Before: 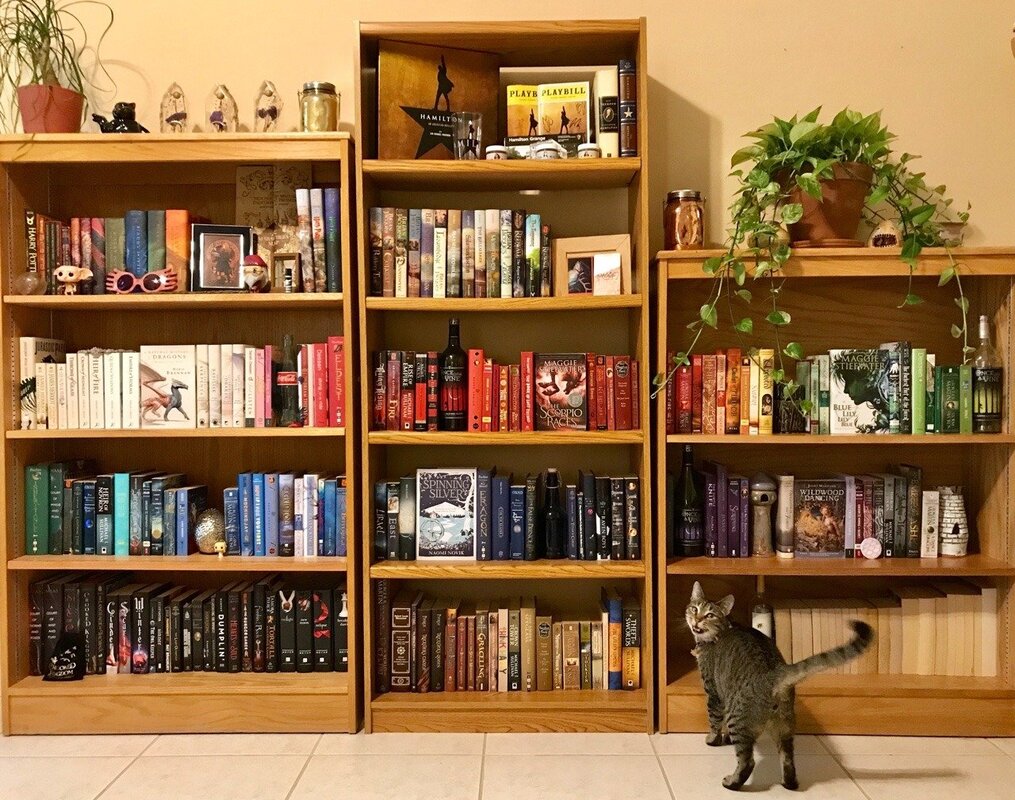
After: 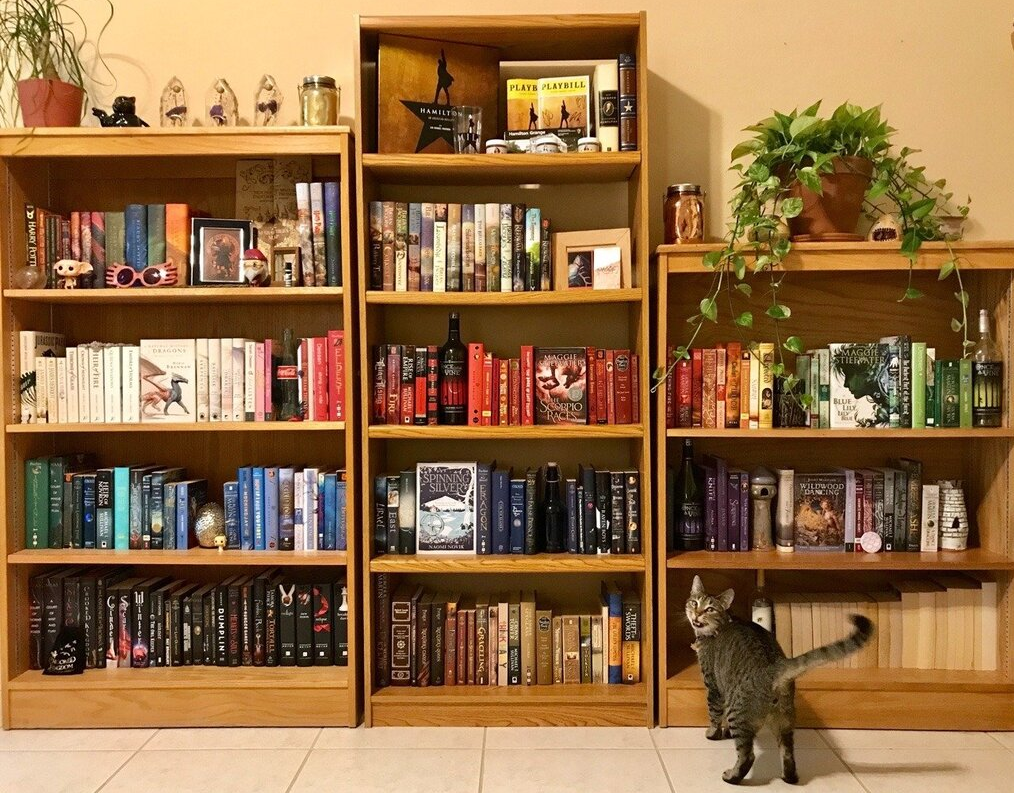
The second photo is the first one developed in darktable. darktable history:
exposure: compensate highlight preservation false
crop: top 0.848%, right 0.069%
